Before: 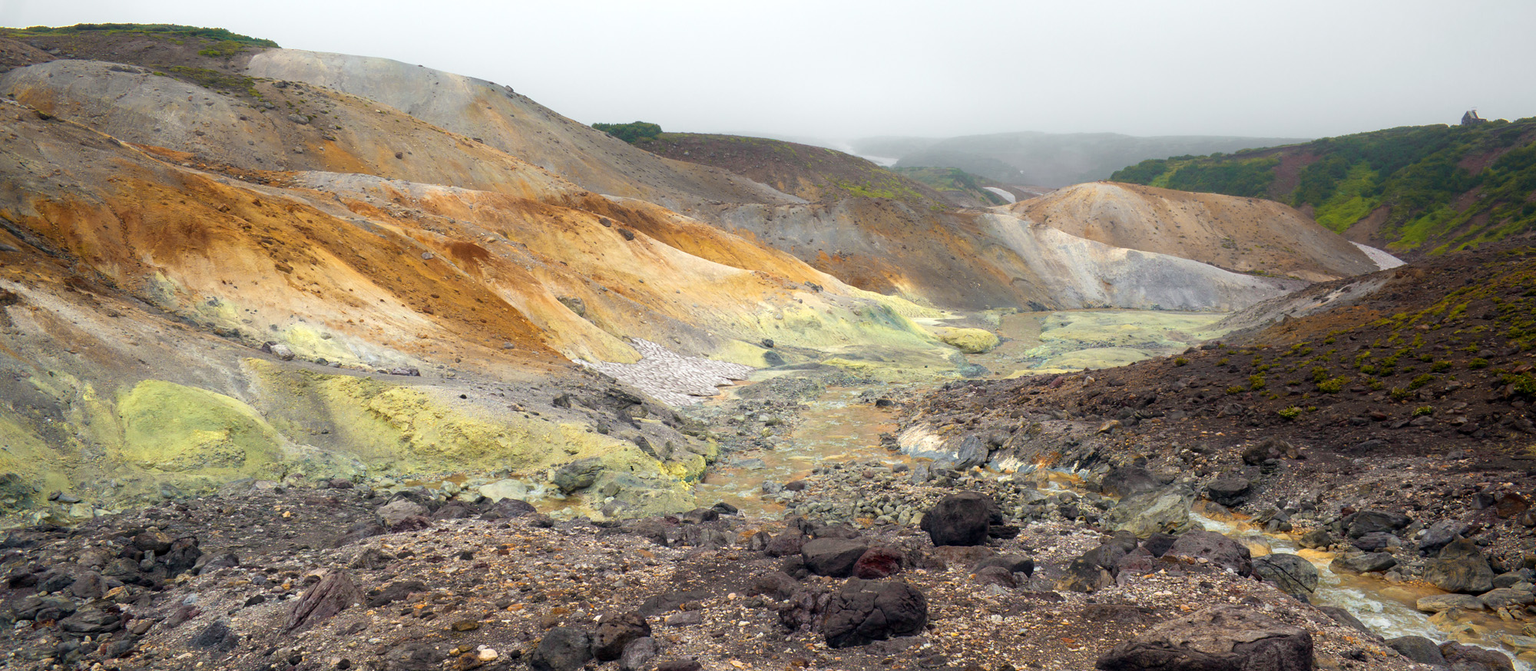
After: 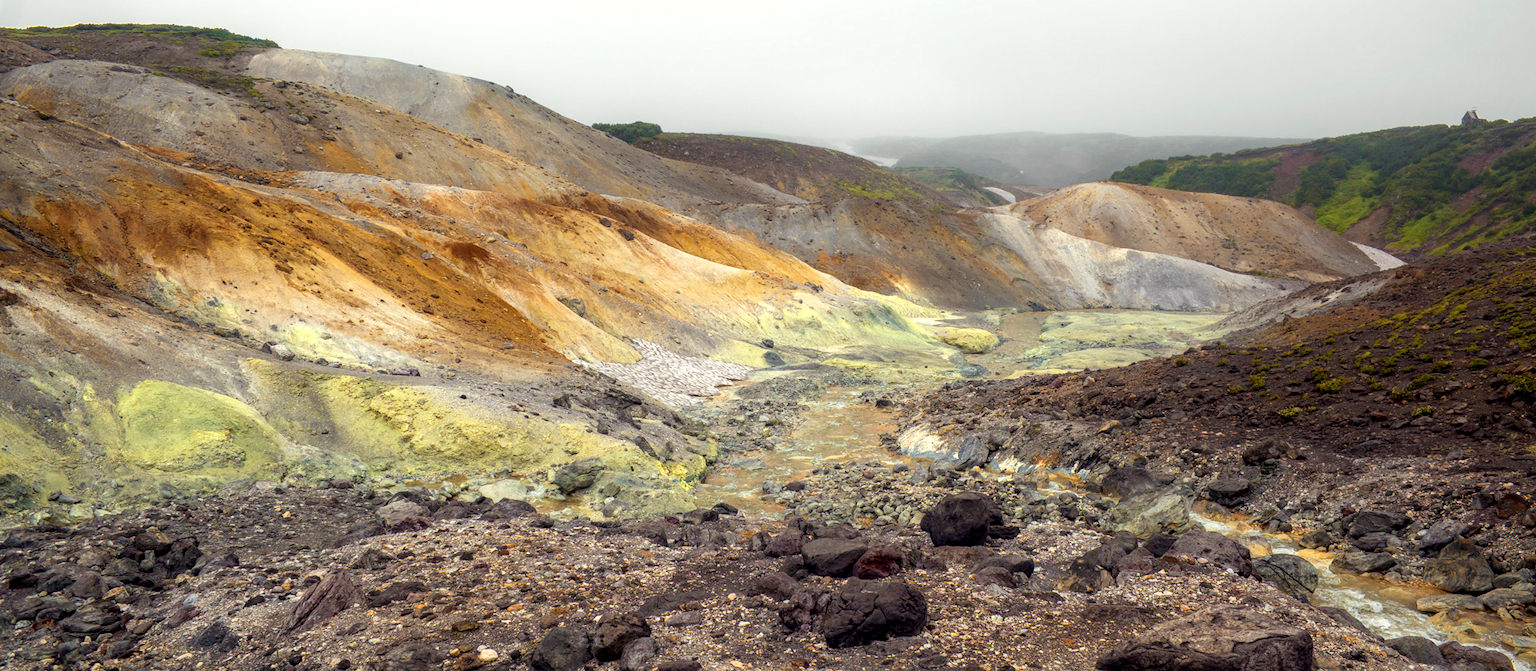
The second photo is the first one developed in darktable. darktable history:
local contrast: detail 130%
color correction: highlights a* -0.95, highlights b* 4.5, shadows a* 3.55
